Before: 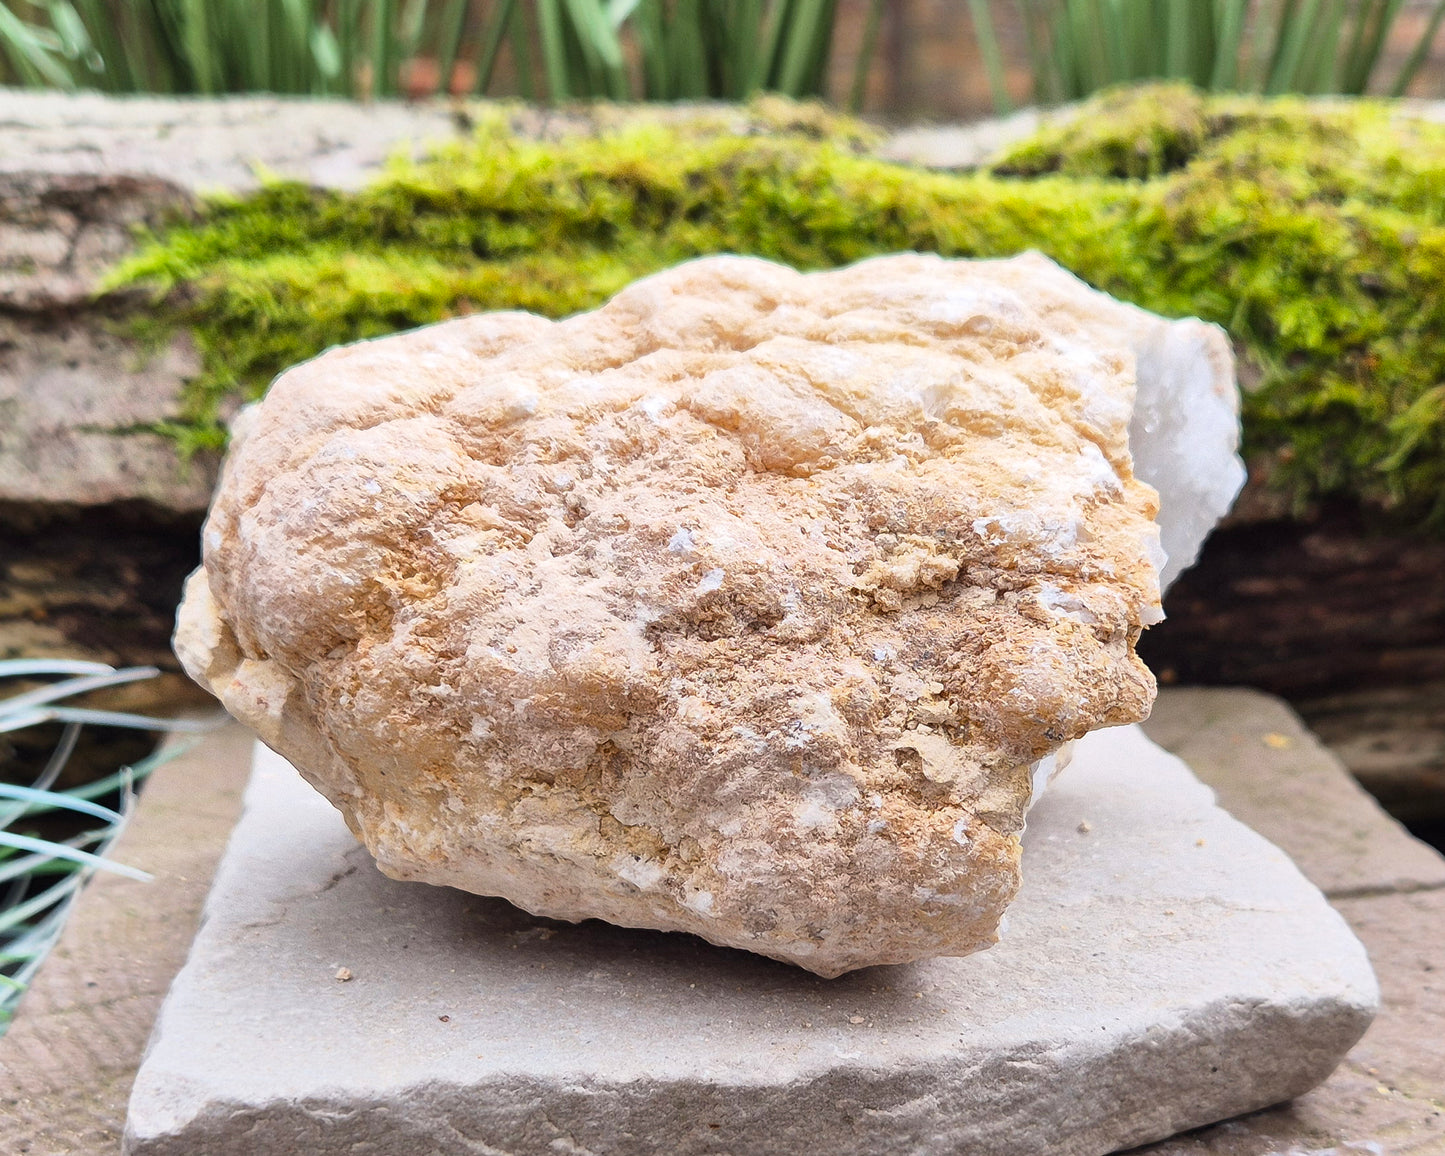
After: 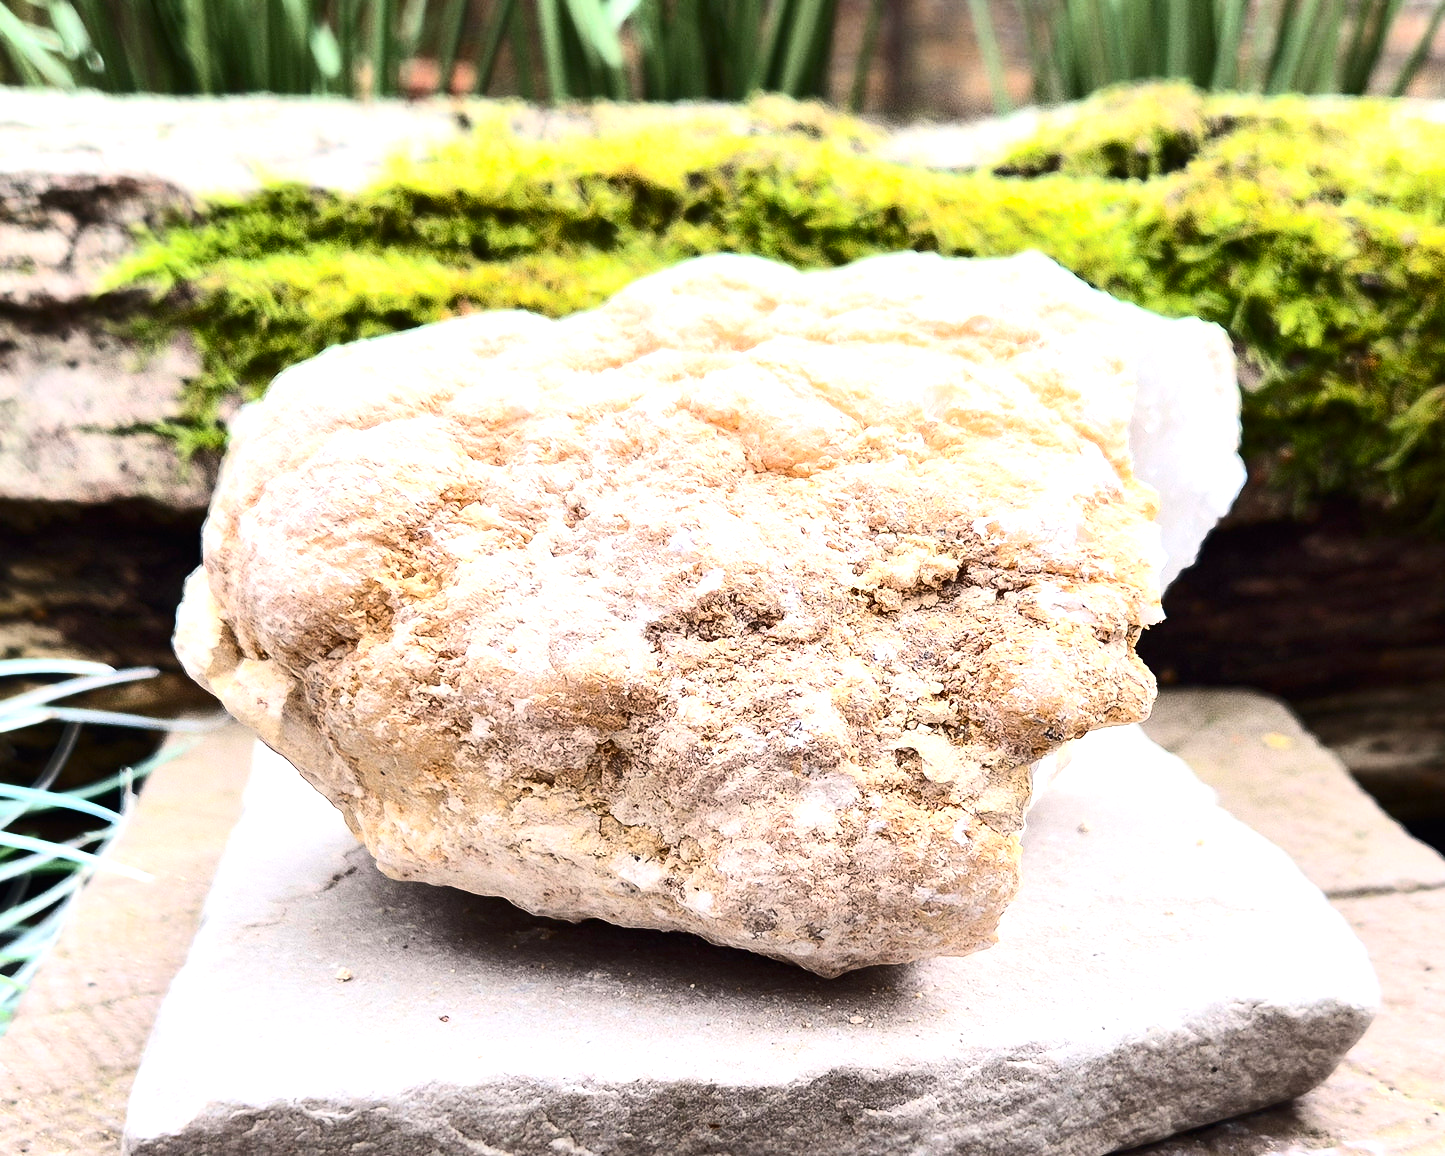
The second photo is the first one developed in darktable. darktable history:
tone equalizer: -8 EV 0 EV, -7 EV -0.002 EV, -6 EV 0.002 EV, -5 EV -0.018 EV, -4 EV -0.13 EV, -3 EV -0.189 EV, -2 EV 0.217 EV, -1 EV 0.727 EV, +0 EV 0.483 EV, mask exposure compensation -0.492 EV
contrast brightness saturation: contrast 0.279
